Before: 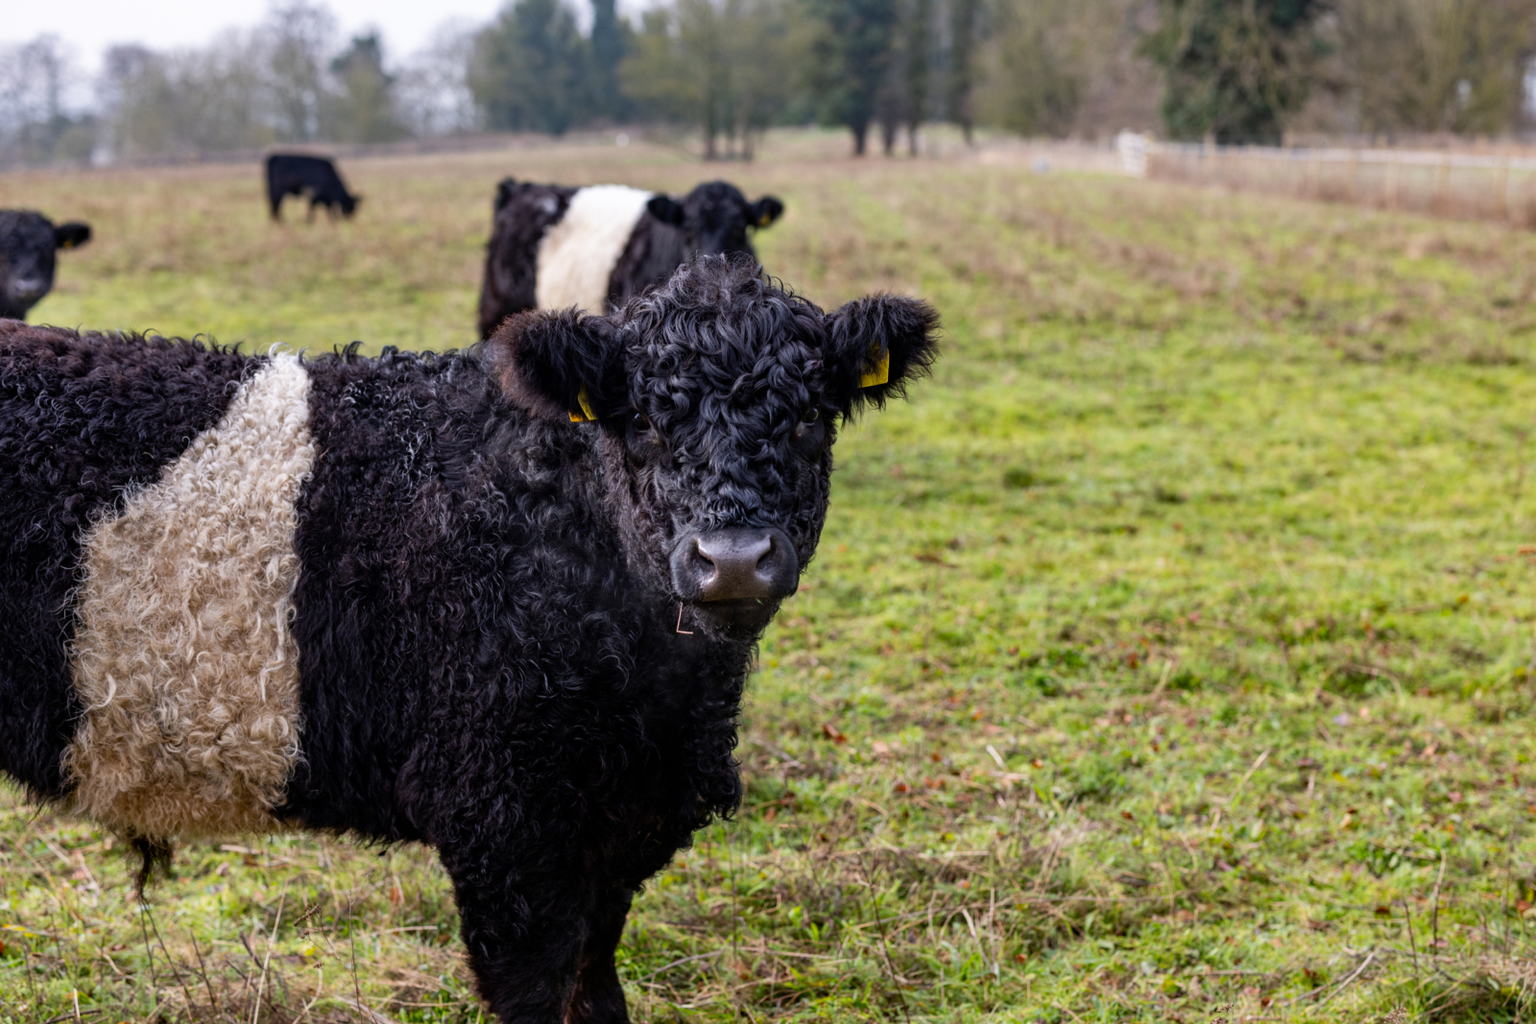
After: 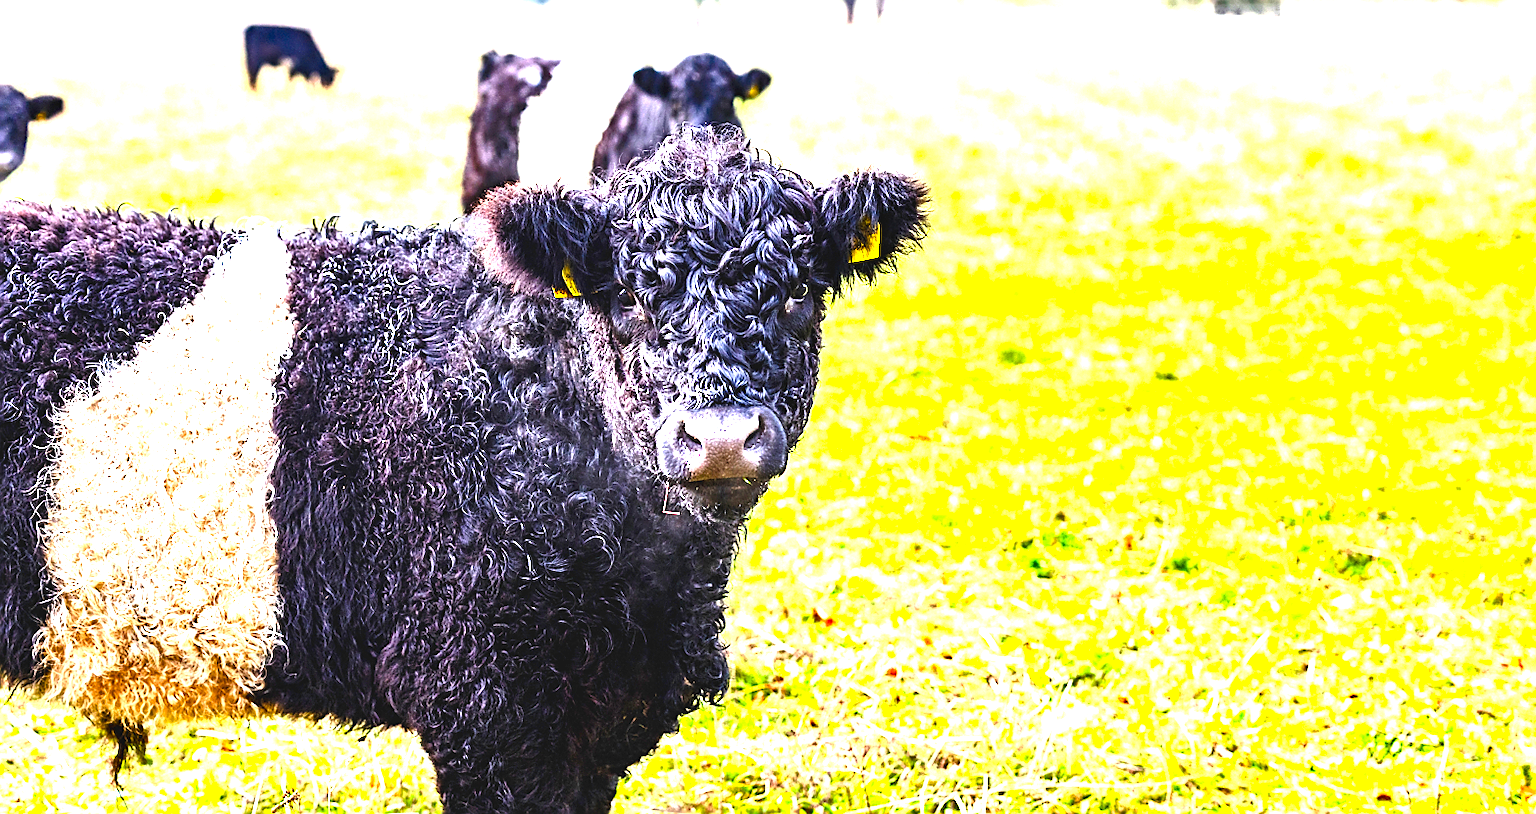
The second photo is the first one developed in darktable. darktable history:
exposure: black level correction 0, exposure 1.342 EV, compensate exposure bias true, compensate highlight preservation false
sharpen: radius 1.387, amount 1.263, threshold 0.667
shadows and highlights: shadows 20.09, highlights -20.32, highlights color adjustment 49.67%, soften with gaussian
levels: levels [0, 0.281, 0.562]
base curve: preserve colors none
crop and rotate: left 1.82%, top 12.801%, right 0.262%, bottom 9.399%
color balance rgb: global offset › luminance 0.477%, perceptual saturation grading › global saturation 19.904%, saturation formula JzAzBz (2021)
